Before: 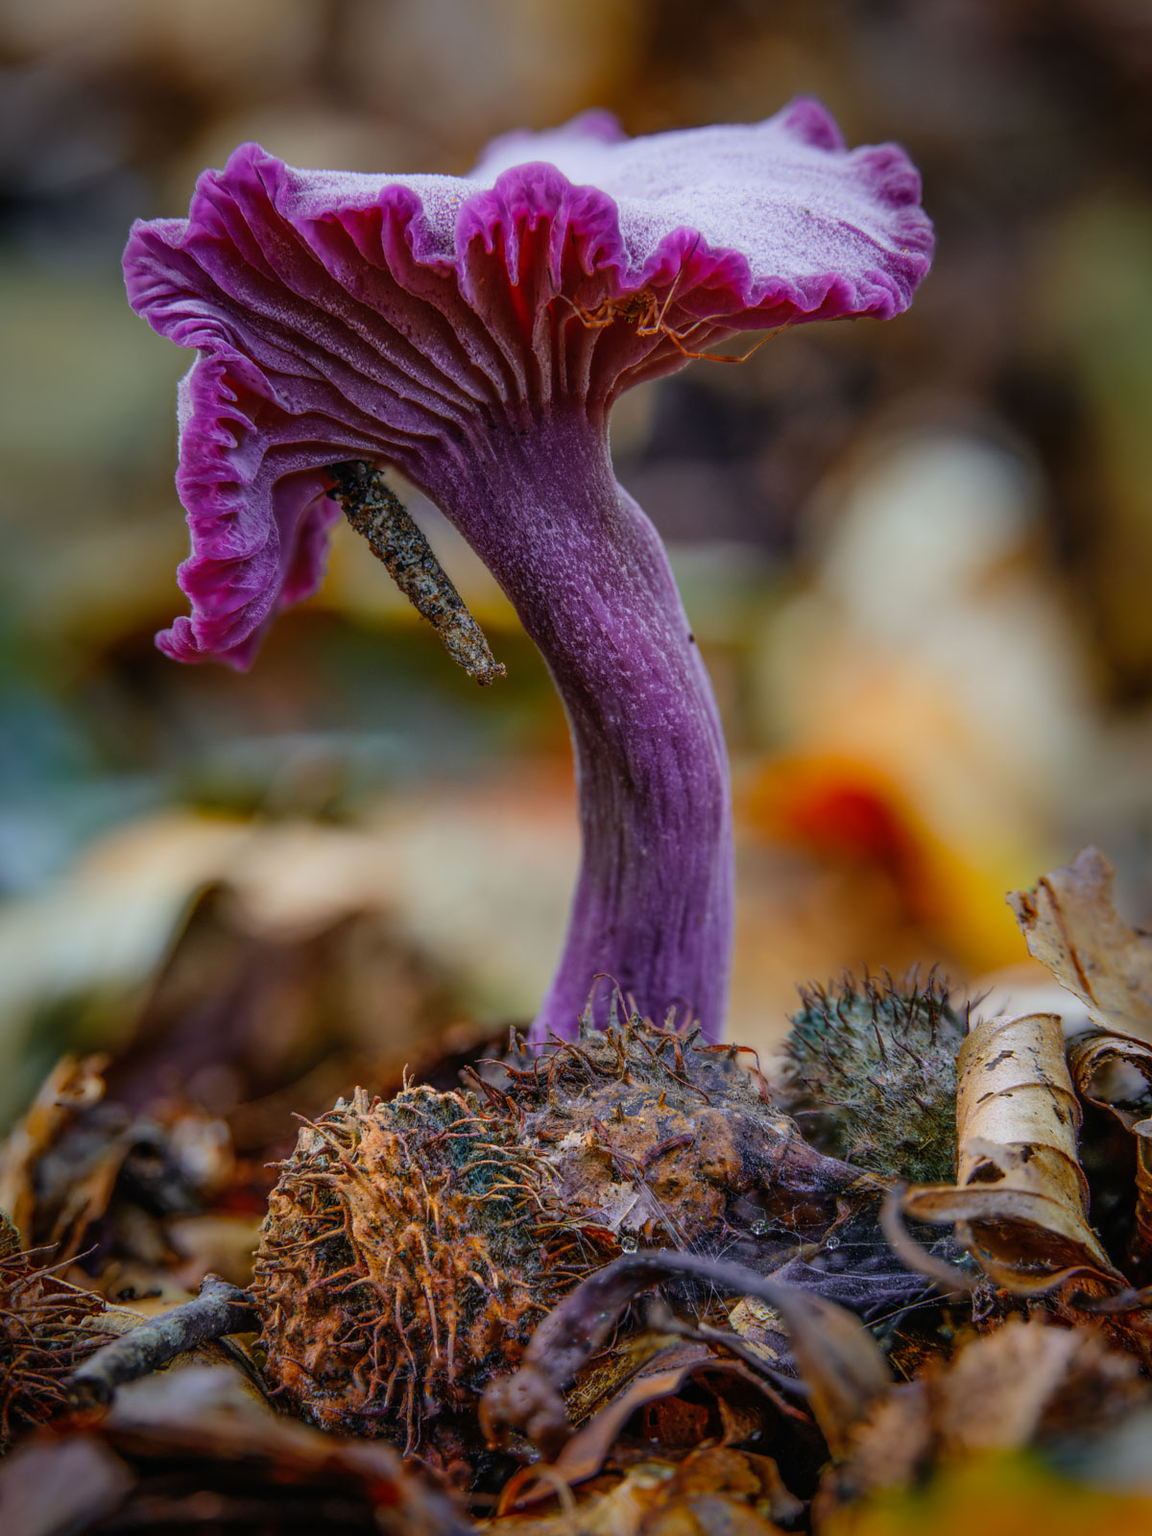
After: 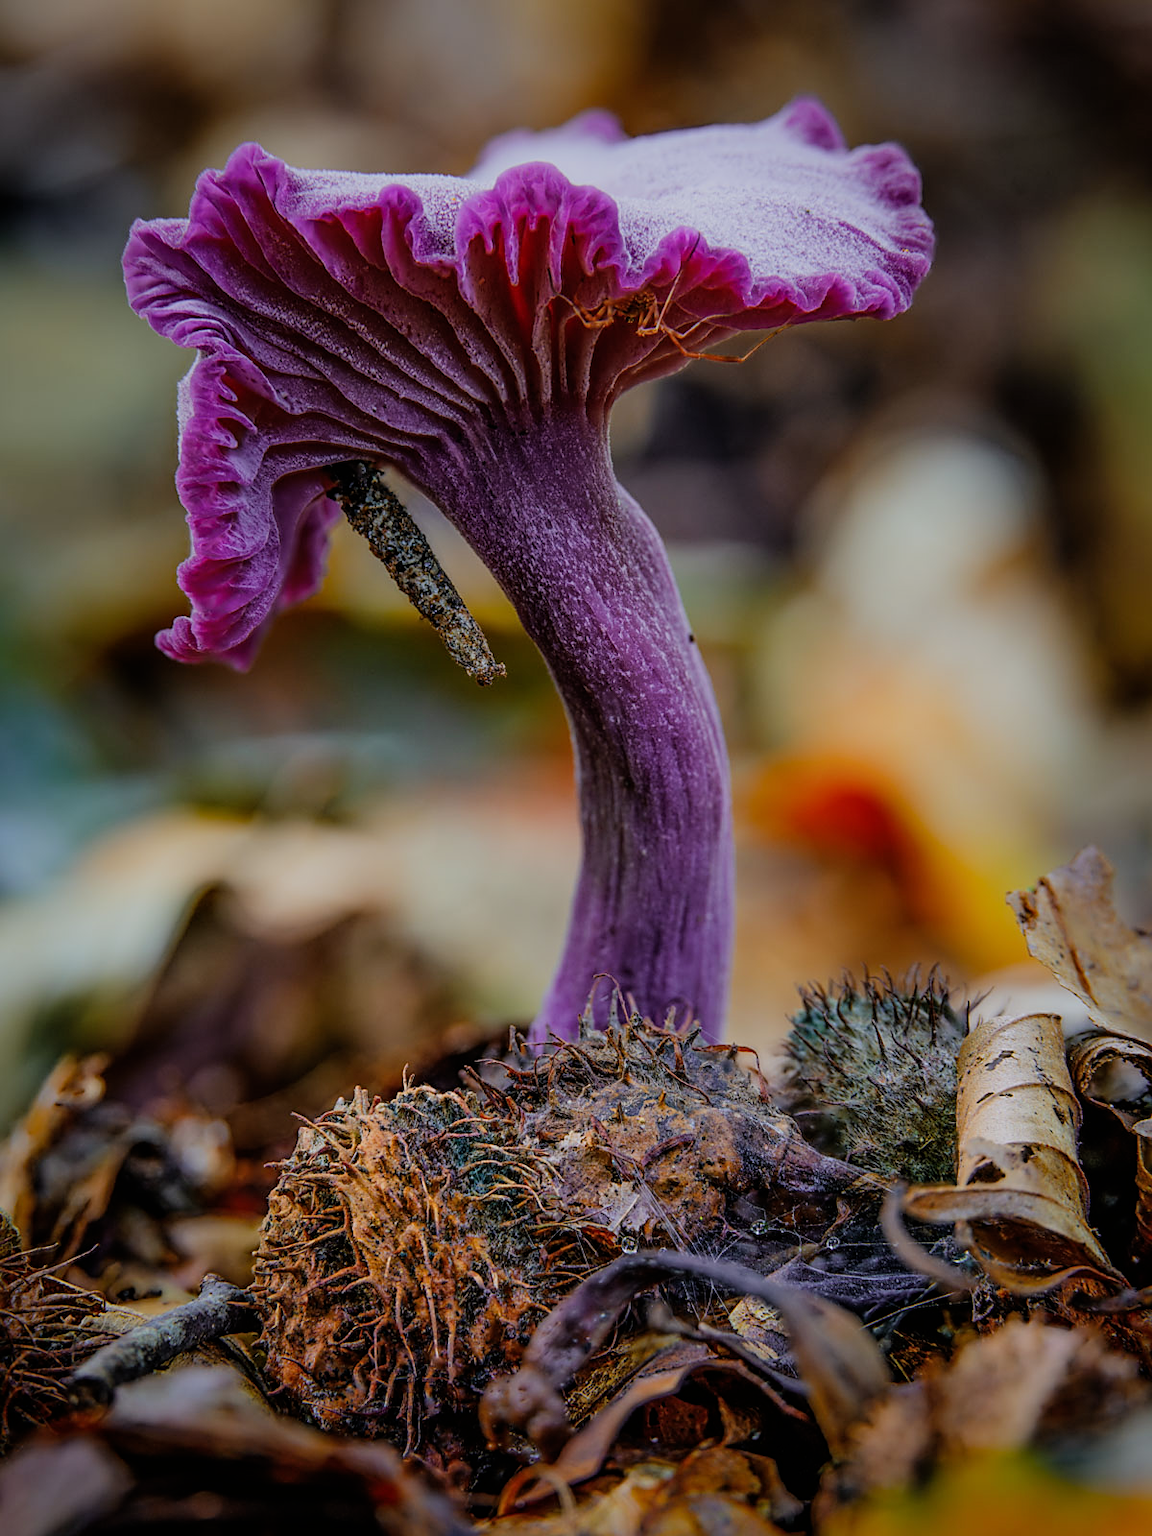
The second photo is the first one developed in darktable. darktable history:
sharpen: on, module defaults
filmic rgb: white relative exposure 3.85 EV, hardness 4.3
